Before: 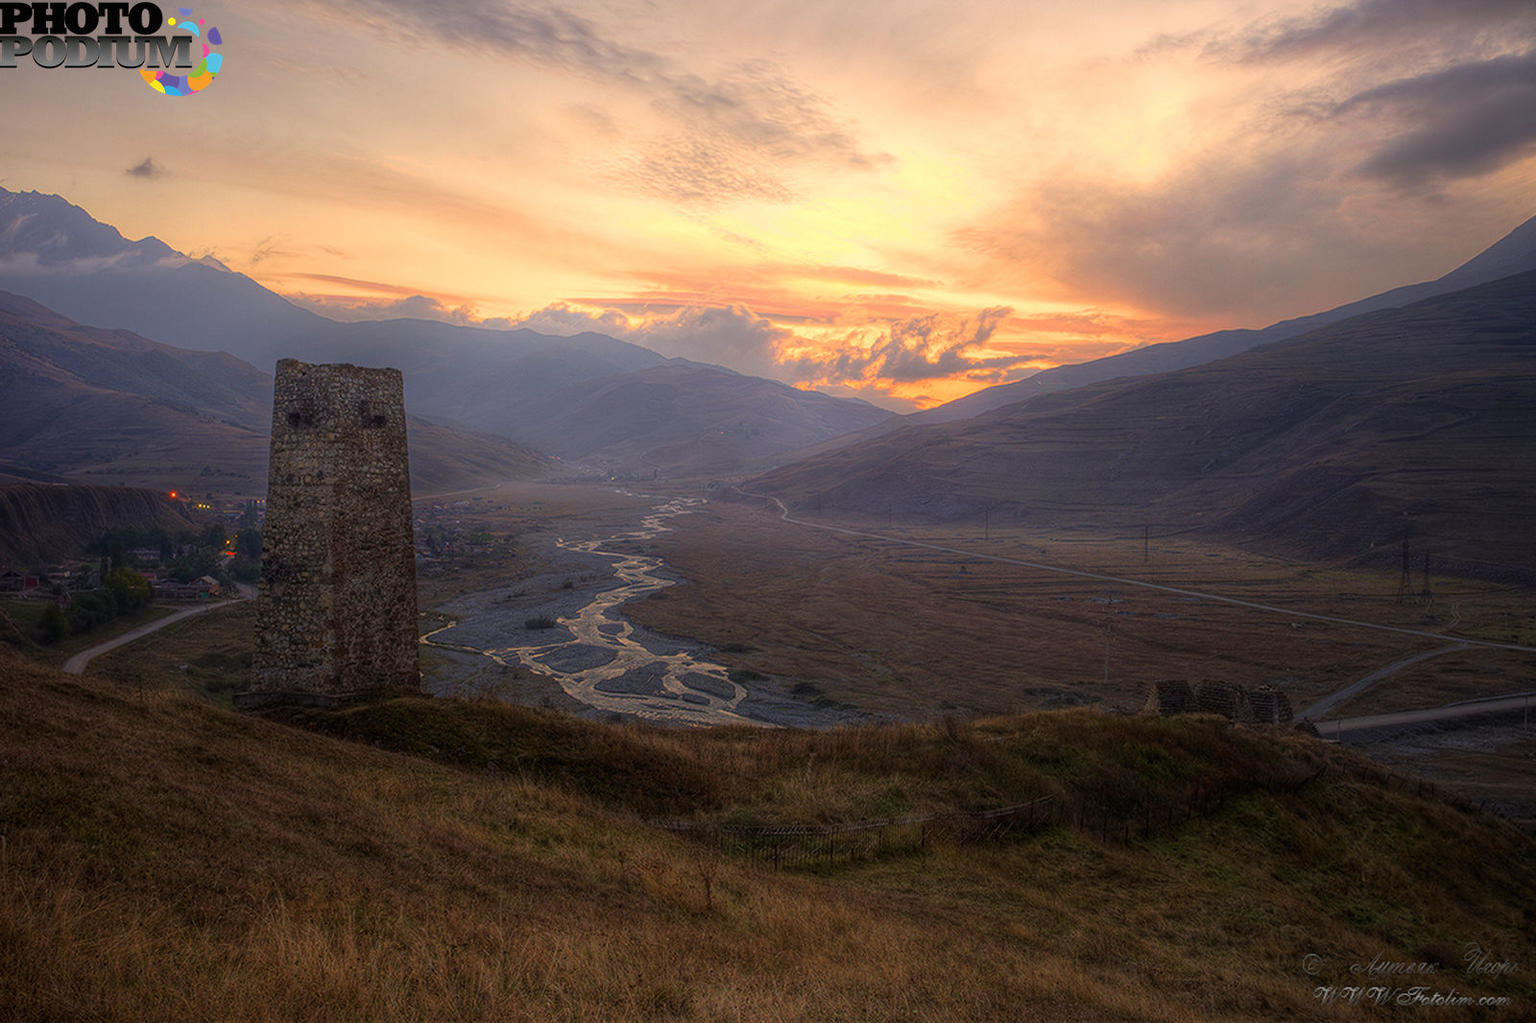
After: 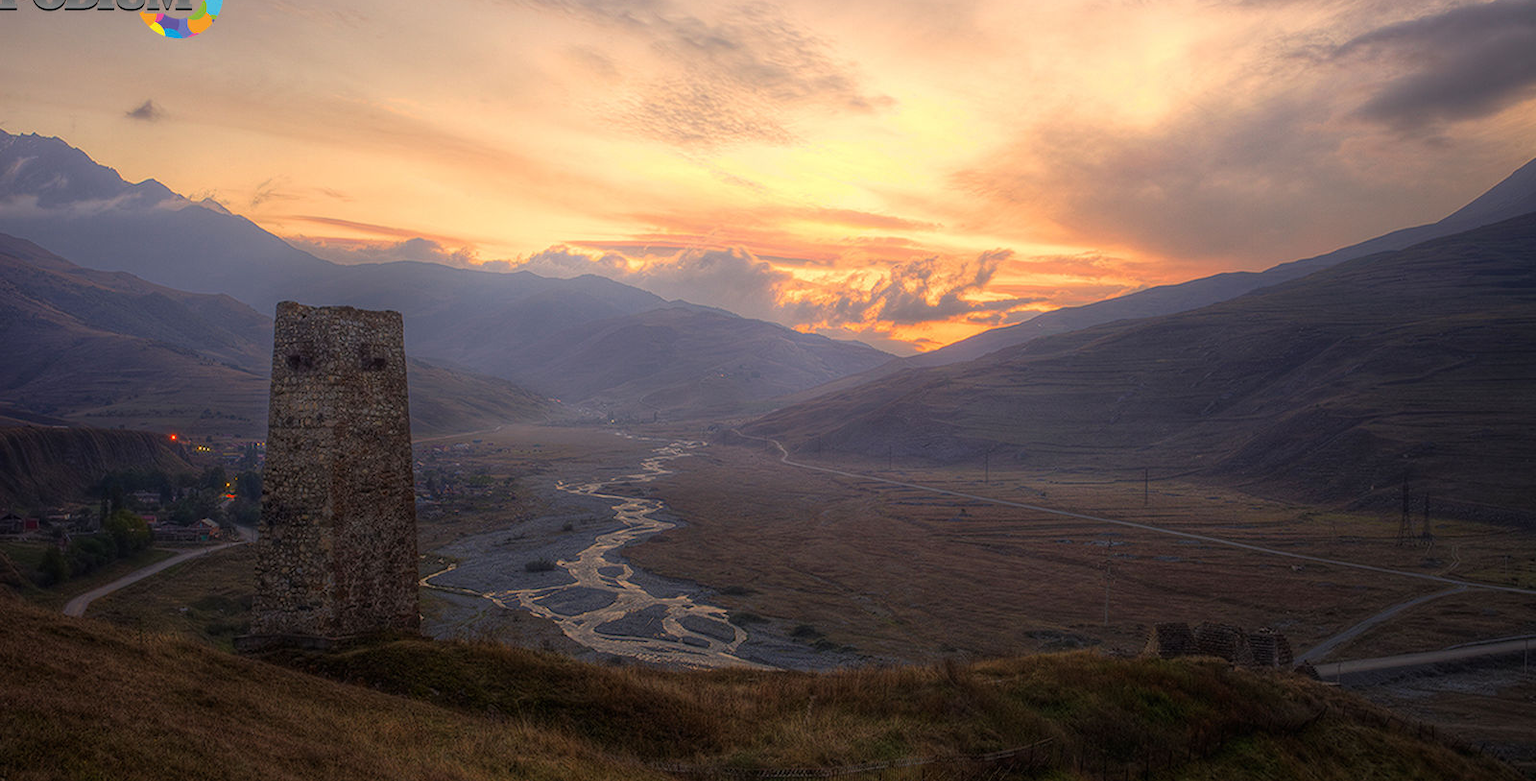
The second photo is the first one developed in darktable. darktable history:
crop: top 5.645%, bottom 17.889%
color zones: curves: ch0 [(0, 0.5) (0.143, 0.5) (0.286, 0.5) (0.429, 0.5) (0.62, 0.489) (0.714, 0.445) (0.844, 0.496) (1, 0.5)]; ch1 [(0, 0.5) (0.143, 0.5) (0.286, 0.5) (0.429, 0.5) (0.571, 0.5) (0.714, 0.523) (0.857, 0.5) (1, 0.5)]
